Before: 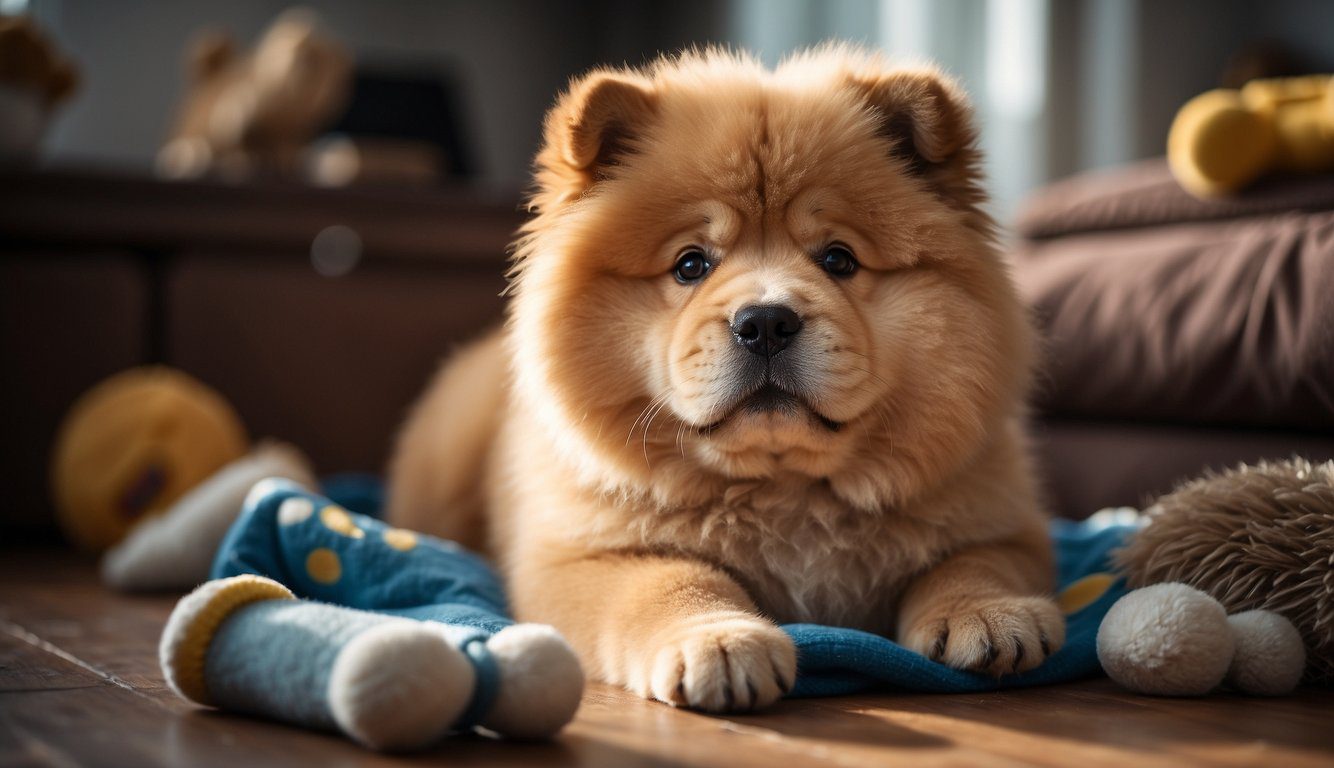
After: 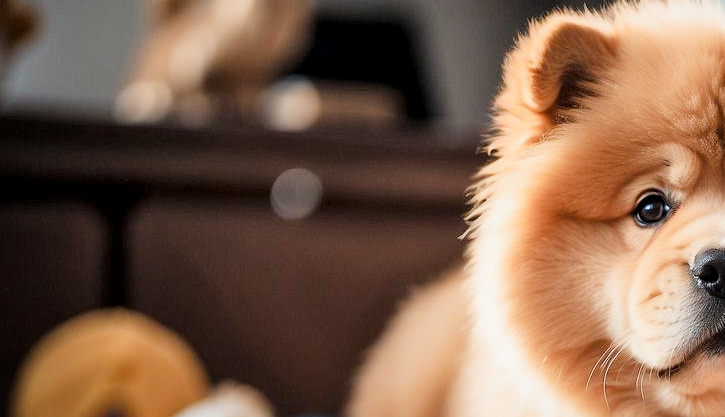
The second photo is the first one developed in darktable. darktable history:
crop and rotate: left 3.02%, top 7.55%, right 42.579%, bottom 38.048%
tone equalizer: on, module defaults
sharpen: amount 0.205
filmic rgb: black relative exposure -7.23 EV, white relative exposure 5.34 EV, hardness 3.03
exposure: black level correction 0, exposure 1.371 EV, compensate exposure bias true, compensate highlight preservation false
local contrast: mode bilateral grid, contrast 19, coarseness 51, detail 132%, midtone range 0.2
